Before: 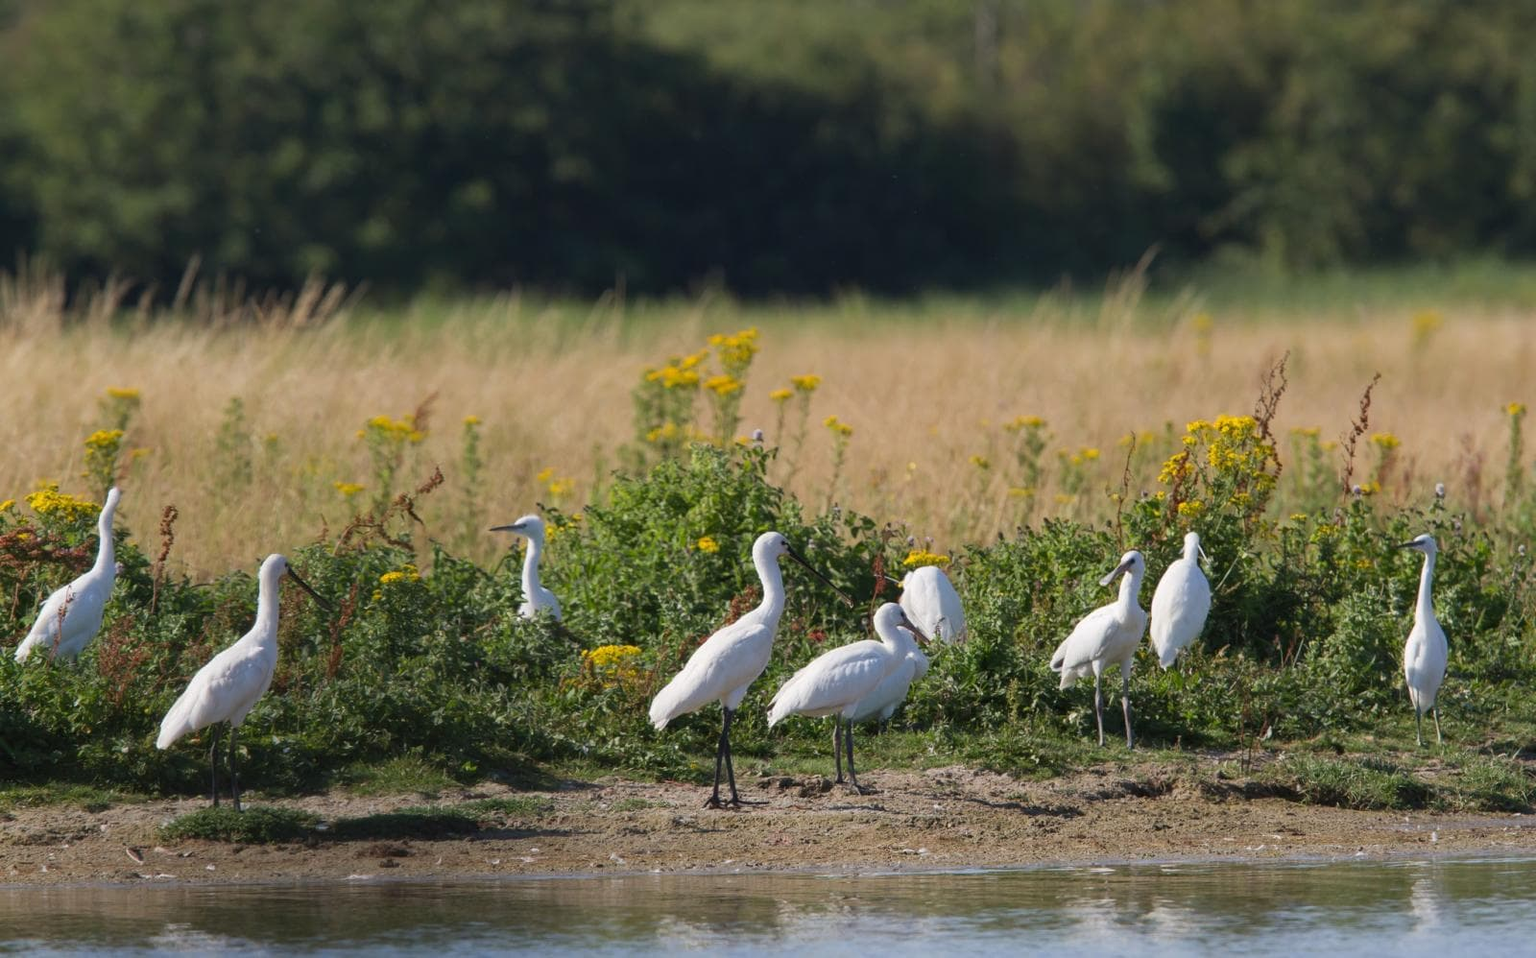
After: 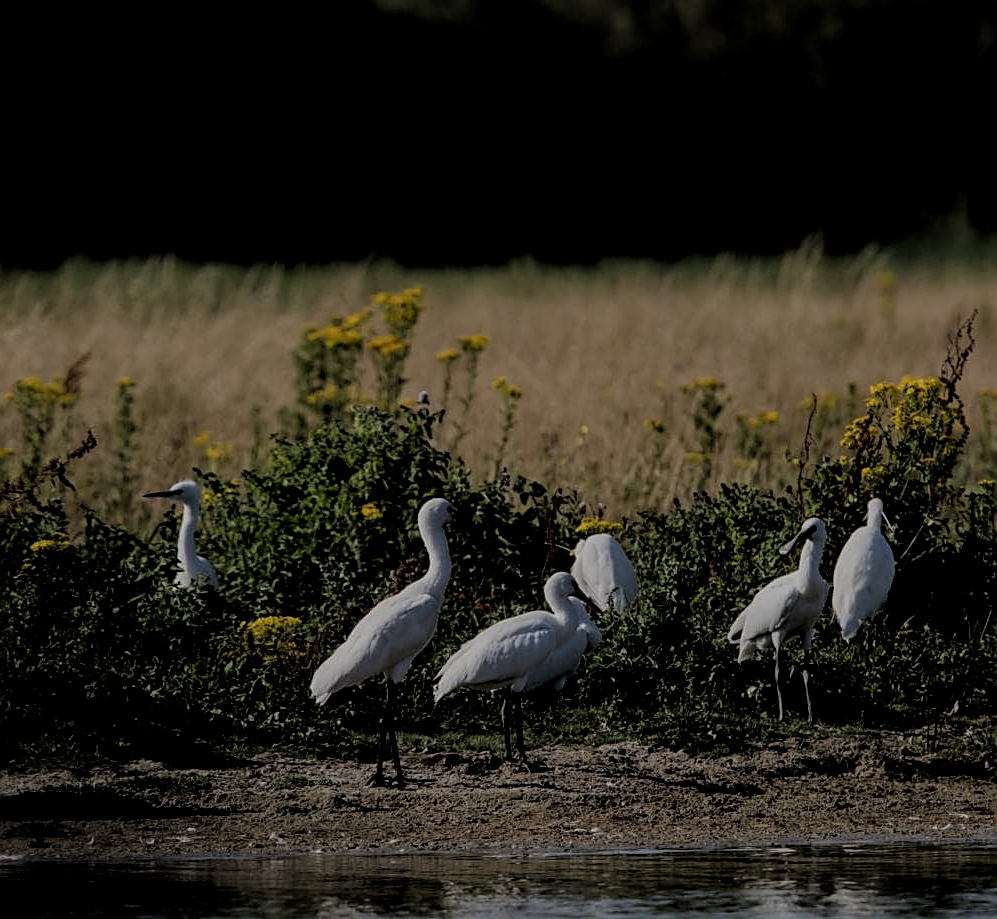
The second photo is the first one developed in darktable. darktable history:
crop and rotate: left 22.918%, top 5.629%, right 14.711%, bottom 2.247%
sharpen: on, module defaults
exposure: exposure -1.468 EV, compensate highlight preservation false
local contrast: detail 130%
filmic rgb: black relative exposure -3.64 EV, white relative exposure 2.44 EV, hardness 3.29
